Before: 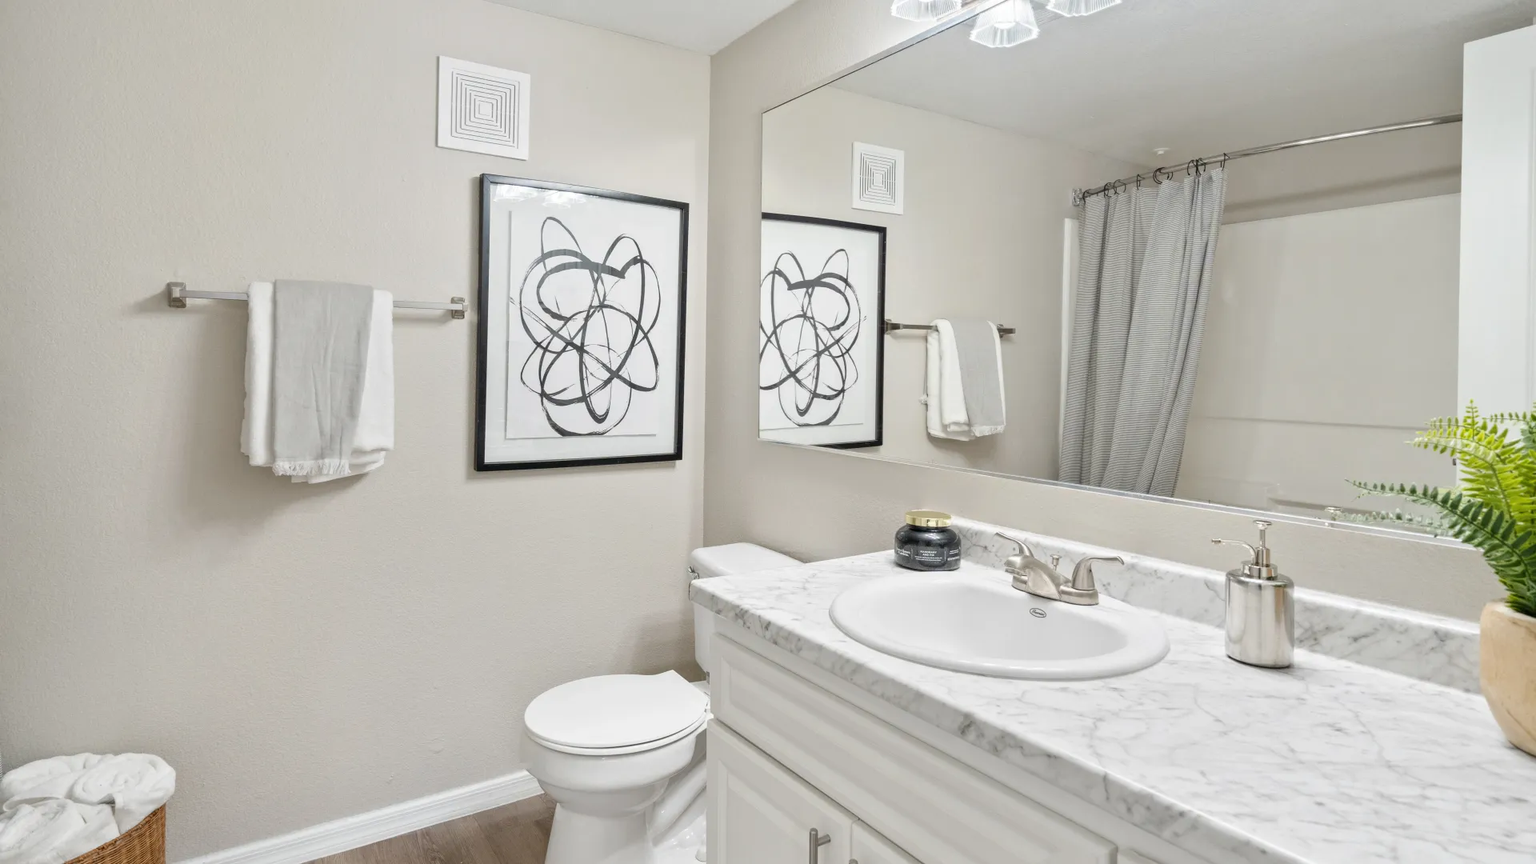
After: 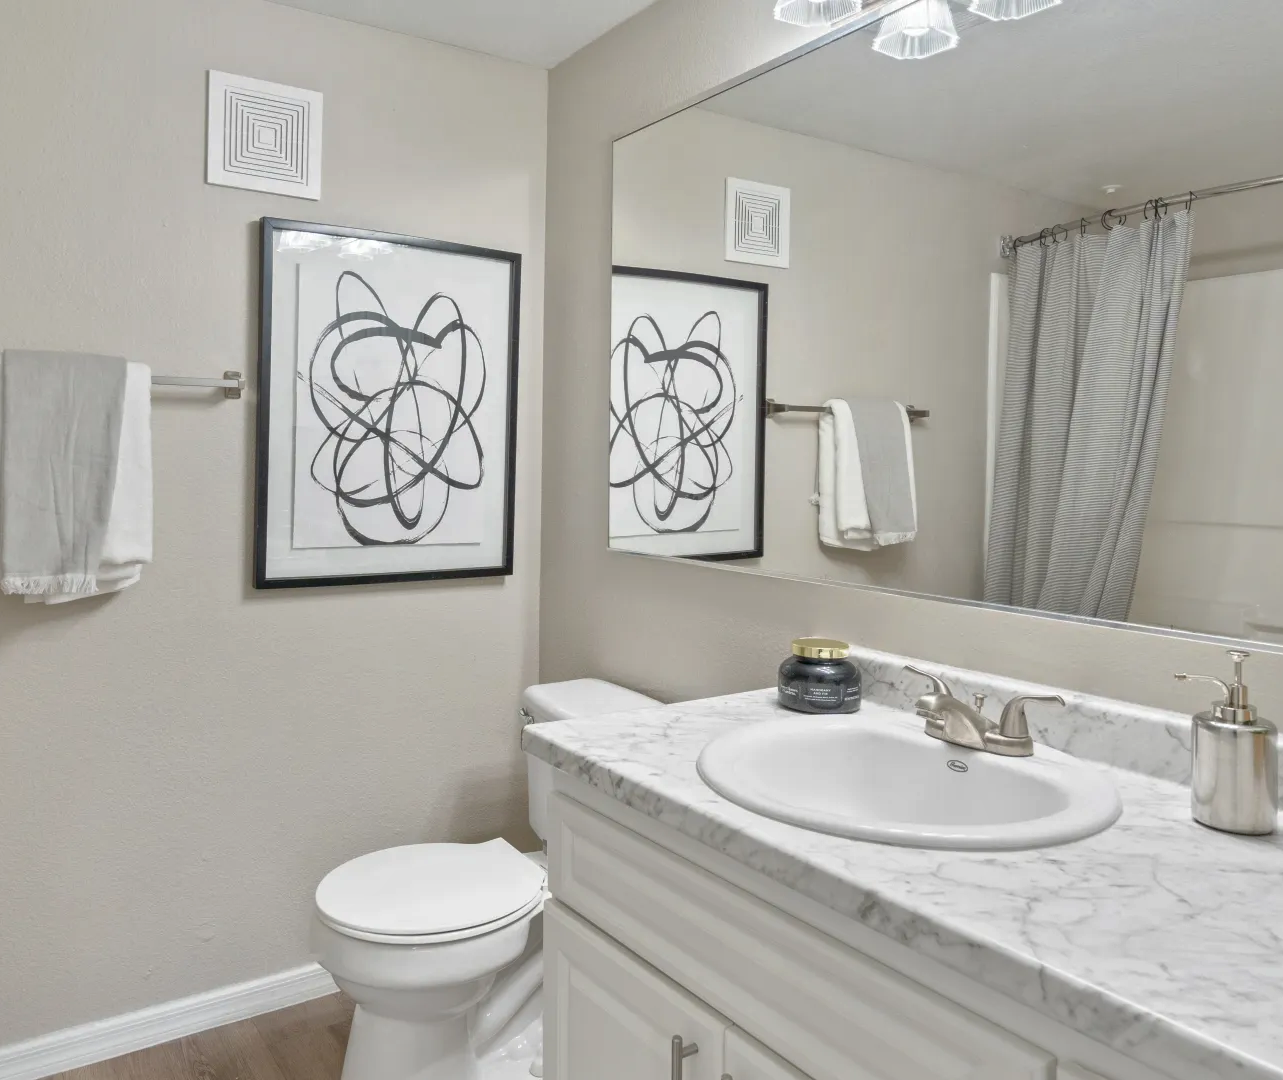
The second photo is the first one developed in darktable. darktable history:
crop and rotate: left 17.732%, right 15.423%
shadows and highlights: on, module defaults
